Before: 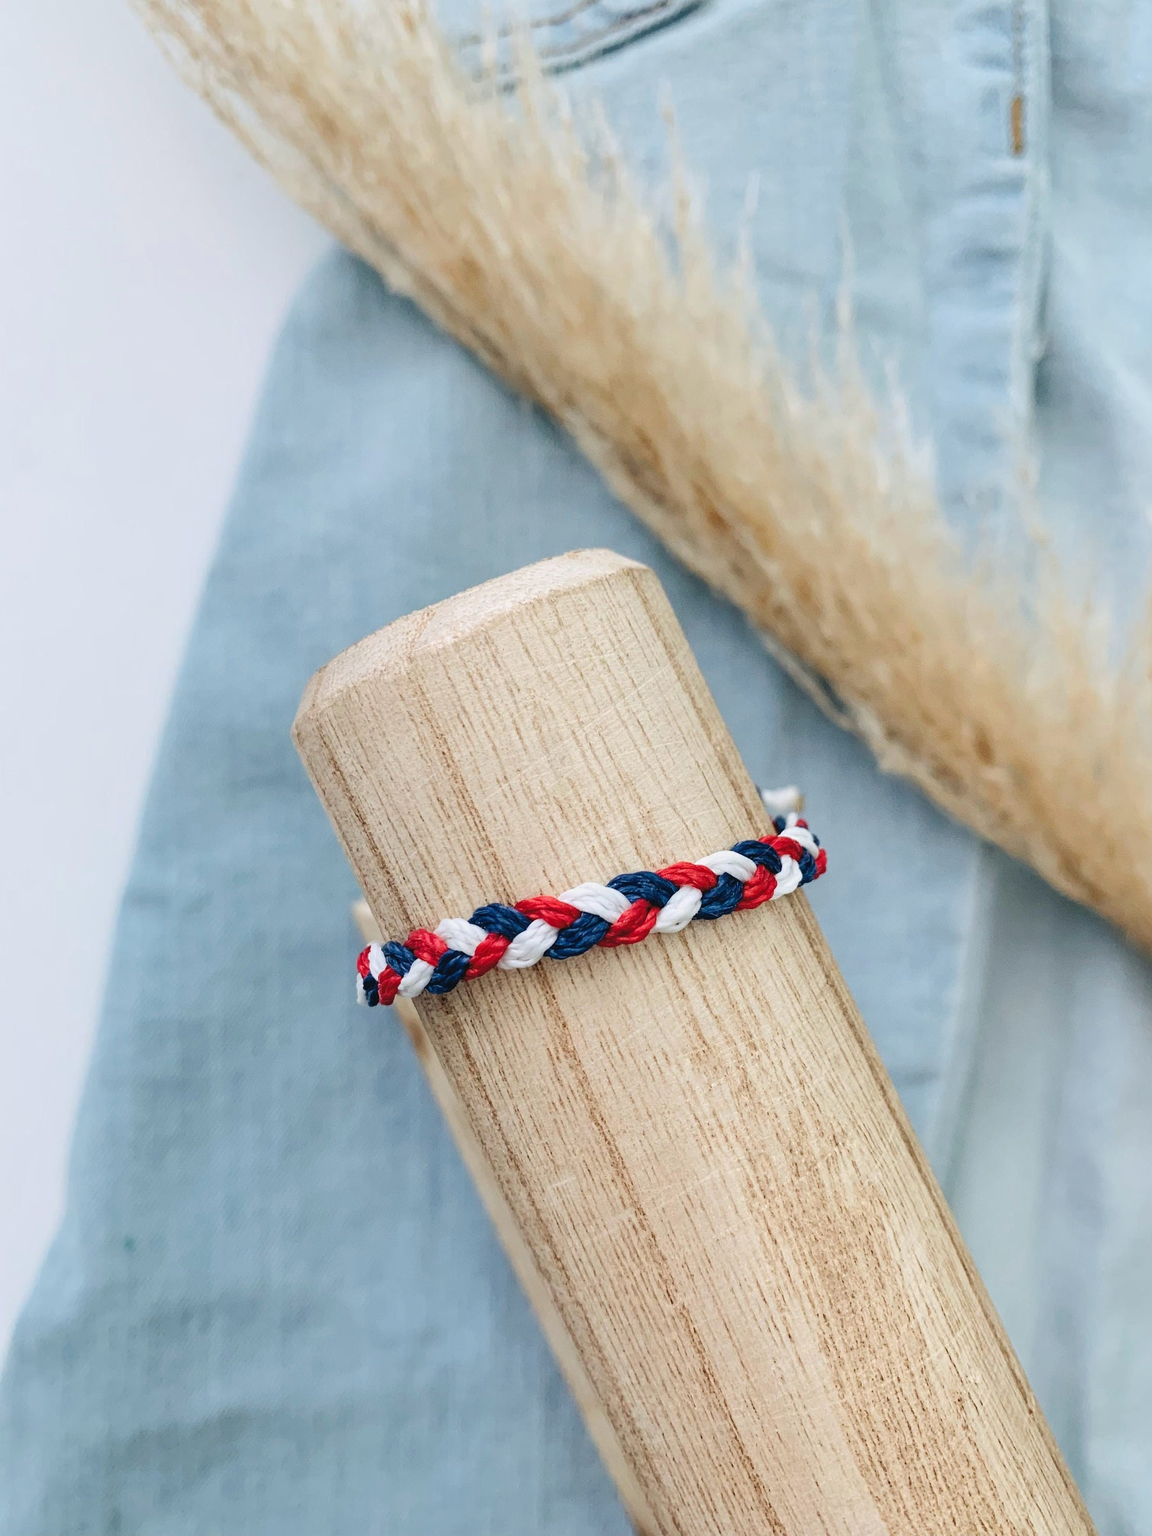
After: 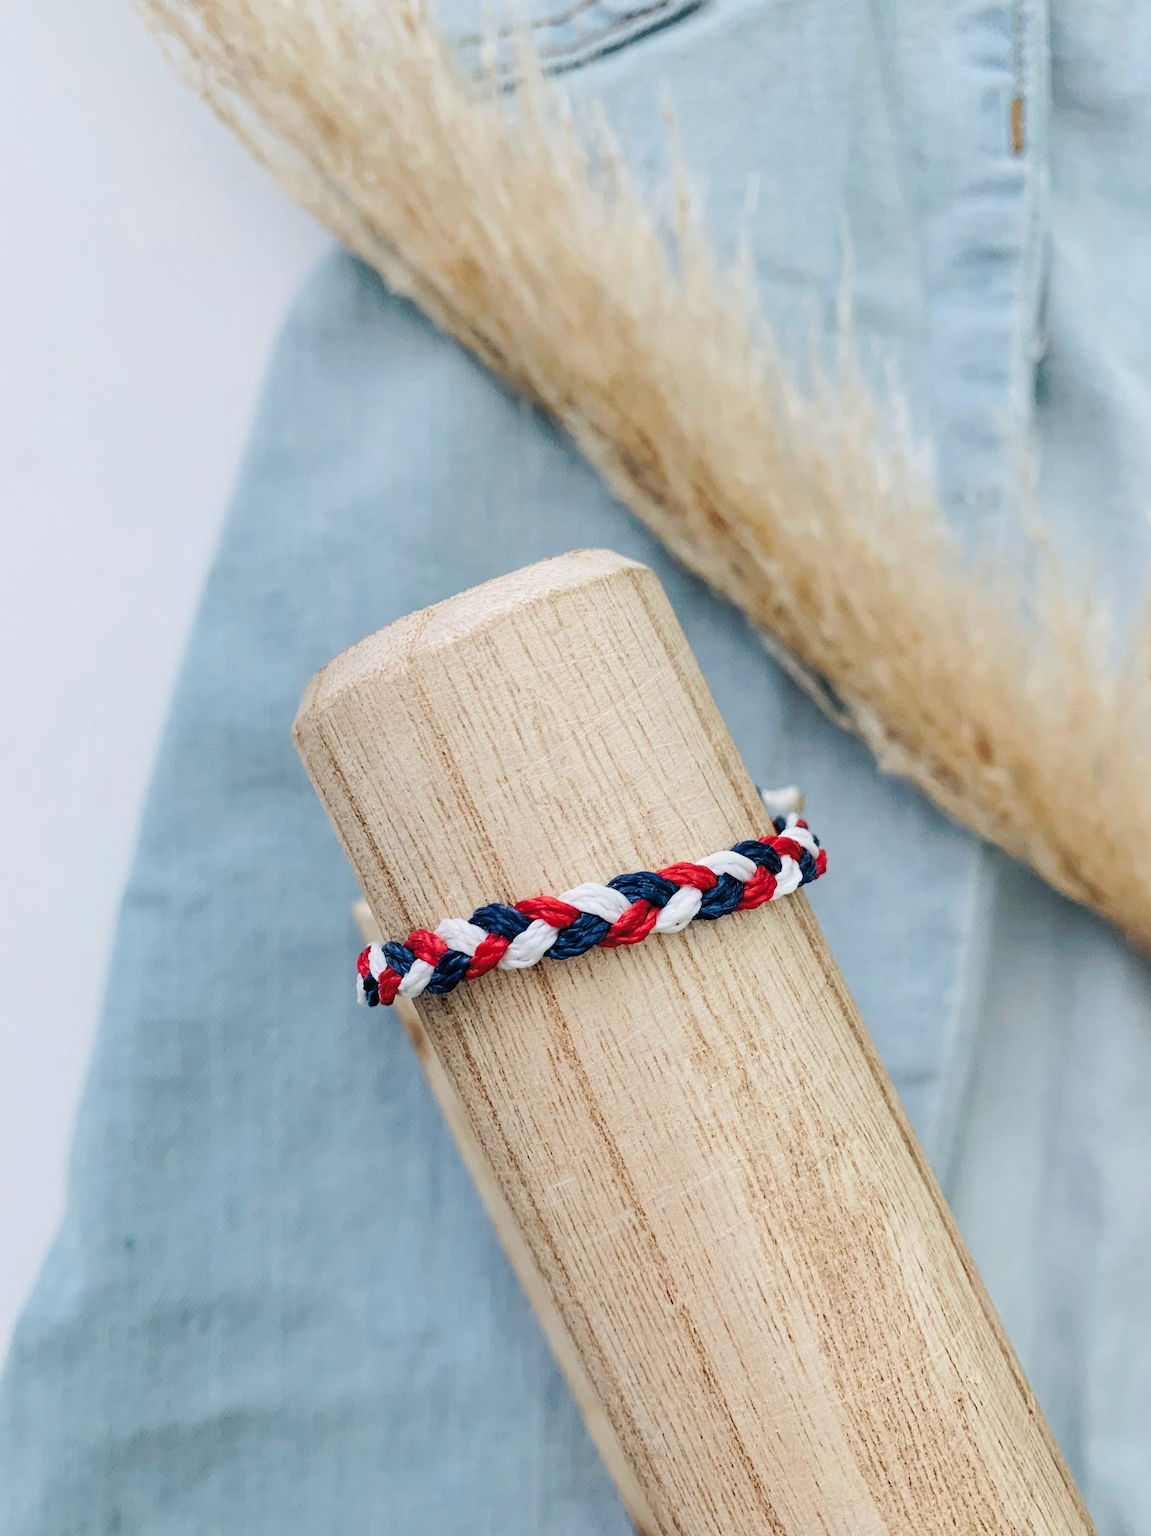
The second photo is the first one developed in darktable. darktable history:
tone curve: curves: ch0 [(0, 0) (0.003, 0.003) (0.011, 0.011) (0.025, 0.024) (0.044, 0.043) (0.069, 0.068) (0.1, 0.097) (0.136, 0.133) (0.177, 0.173) (0.224, 0.219) (0.277, 0.27) (0.335, 0.327) (0.399, 0.39) (0.468, 0.457) (0.543, 0.545) (0.623, 0.625) (0.709, 0.71) (0.801, 0.801) (0.898, 0.898) (1, 1)], preserve colors none
filmic rgb: middle gray luminance 18.43%, black relative exposure -11.49 EV, white relative exposure 2.55 EV, target black luminance 0%, hardness 8.43, latitude 98.37%, contrast 1.08, shadows ↔ highlights balance 0.331%
